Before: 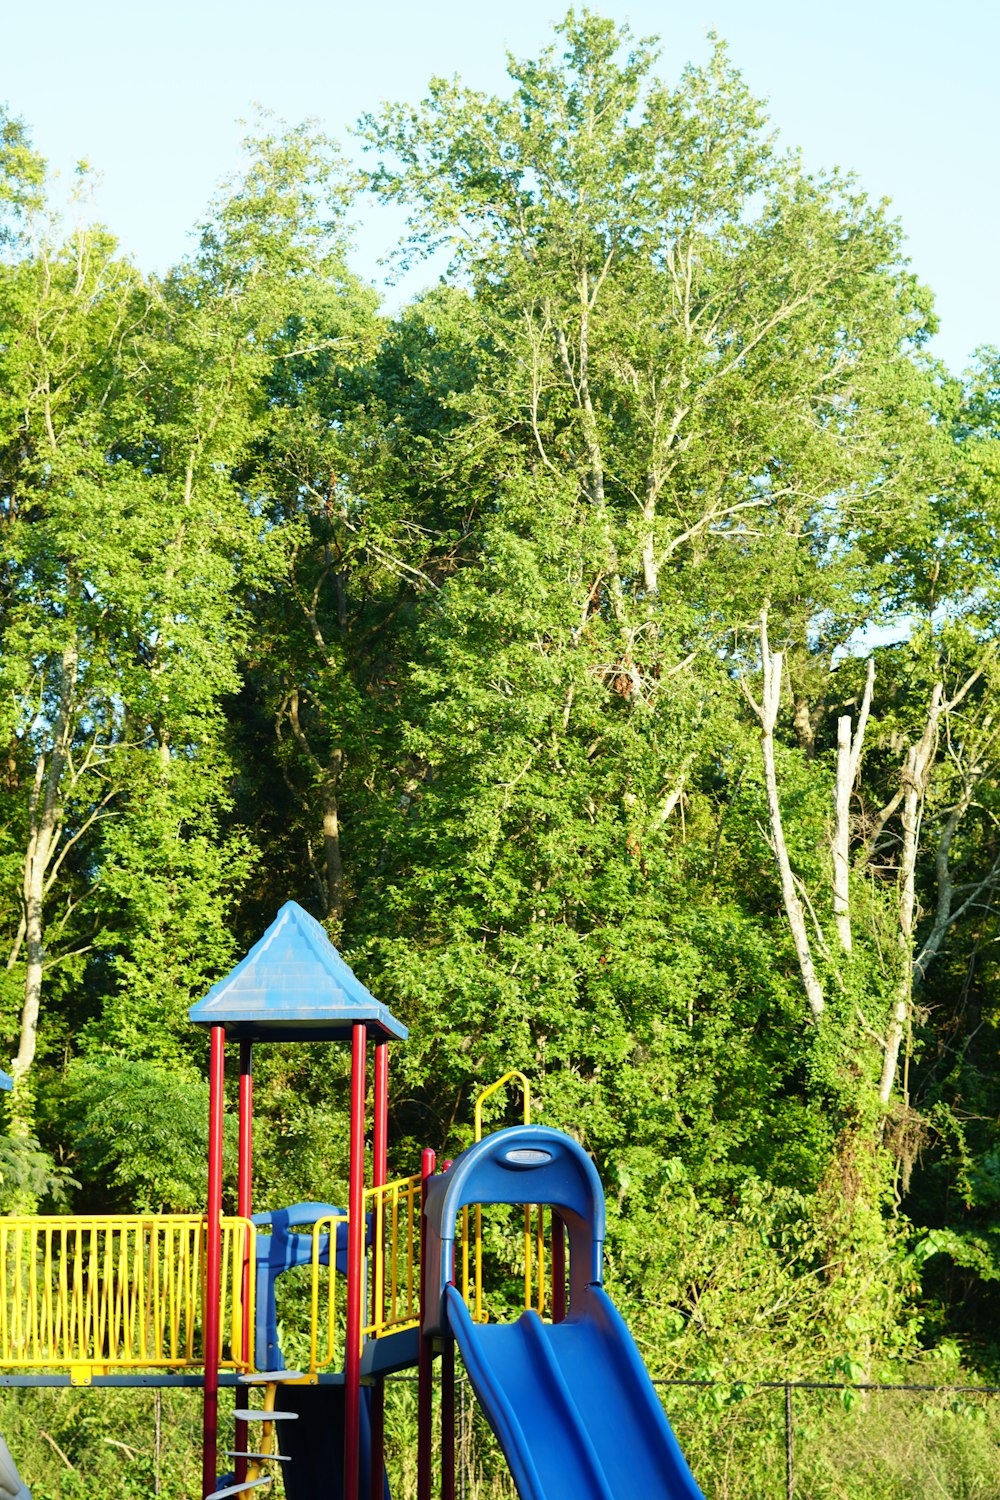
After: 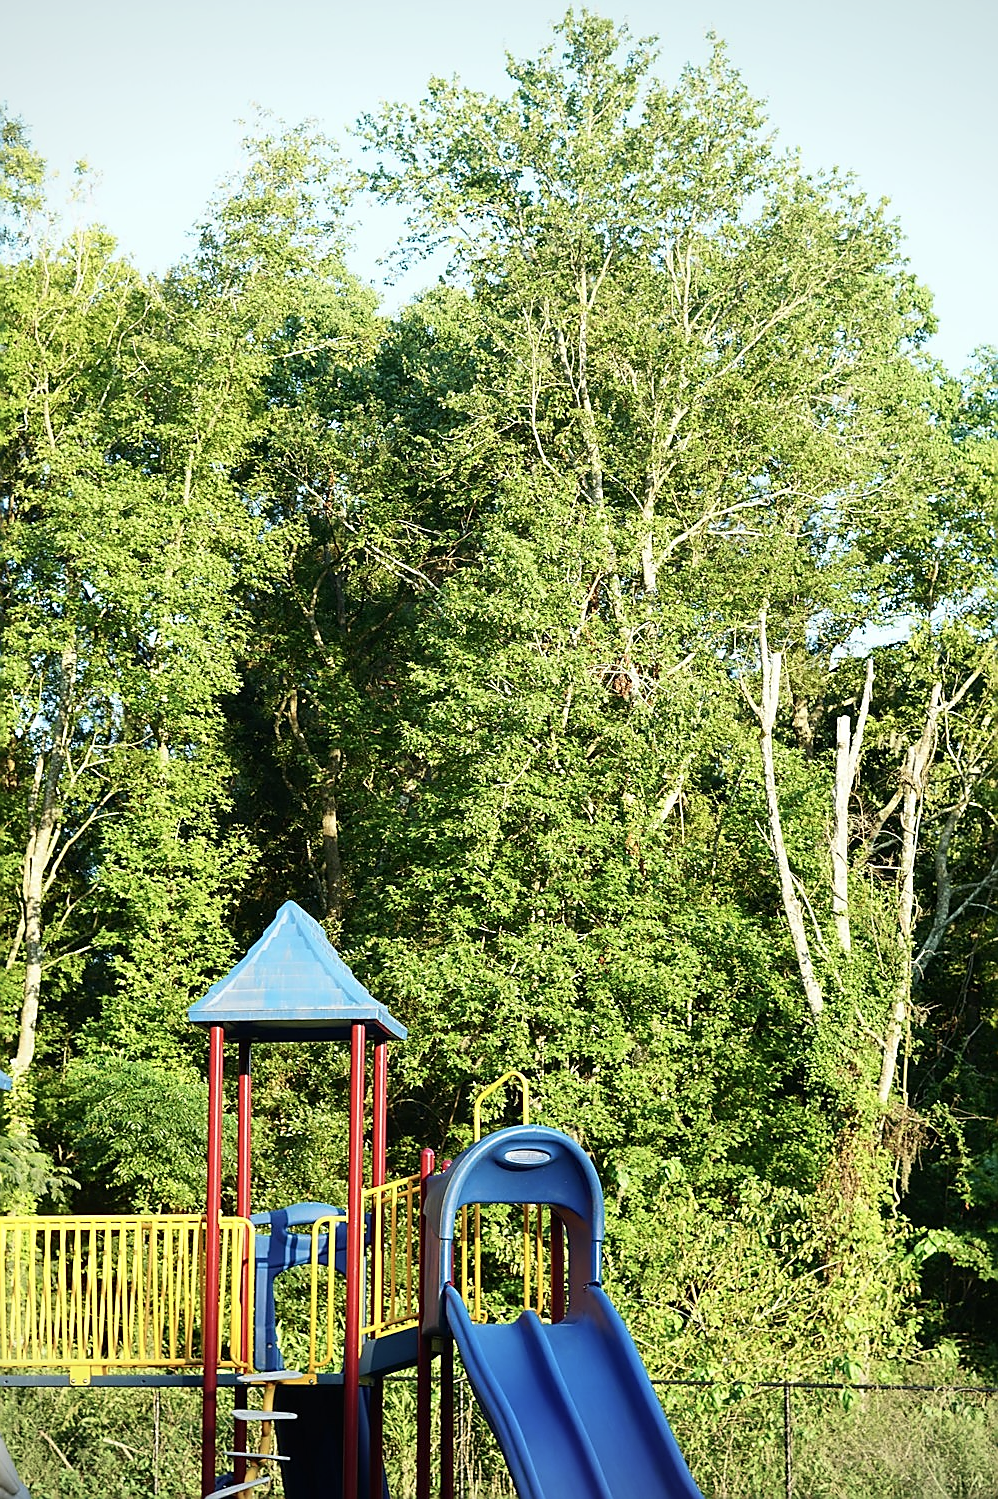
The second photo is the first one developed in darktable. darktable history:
contrast brightness saturation: contrast 0.106, saturation -0.16
sharpen: radius 1.358, amount 1.263, threshold 0.781
vignetting: fall-off start 97.27%, fall-off radius 77.71%, width/height ratio 1.109
crop: left 0.12%
